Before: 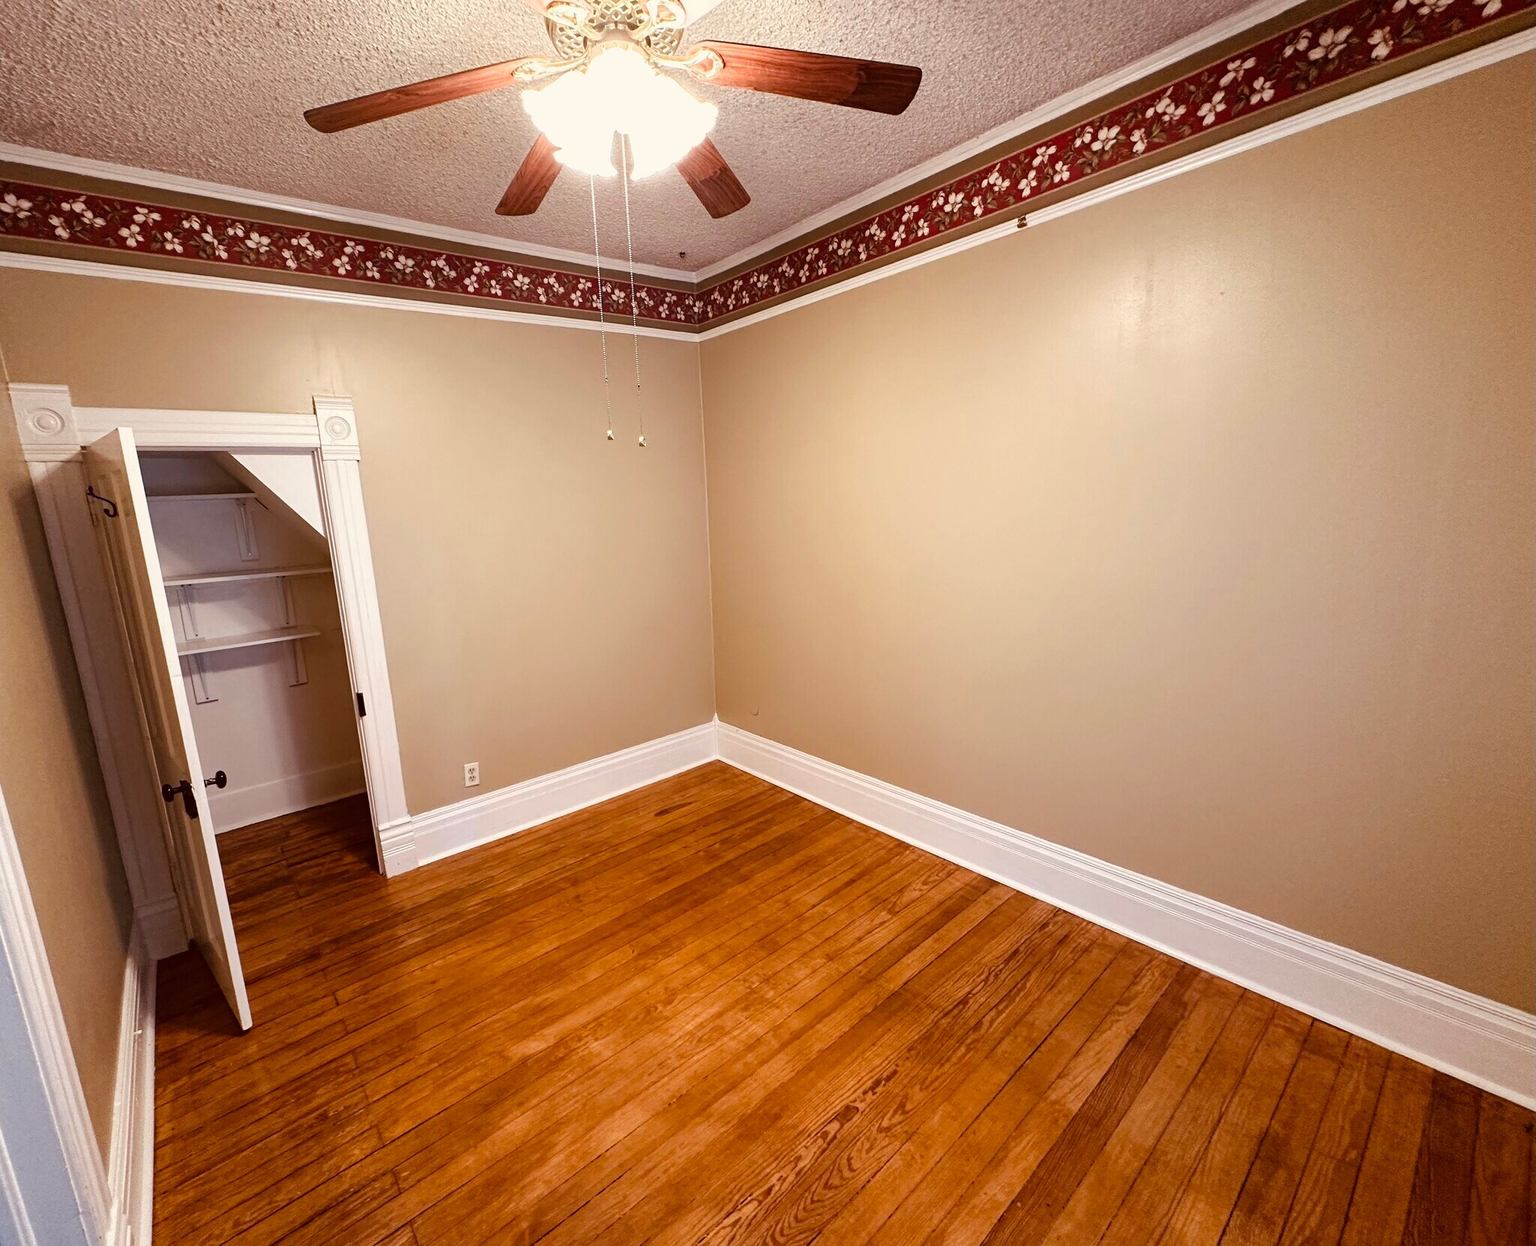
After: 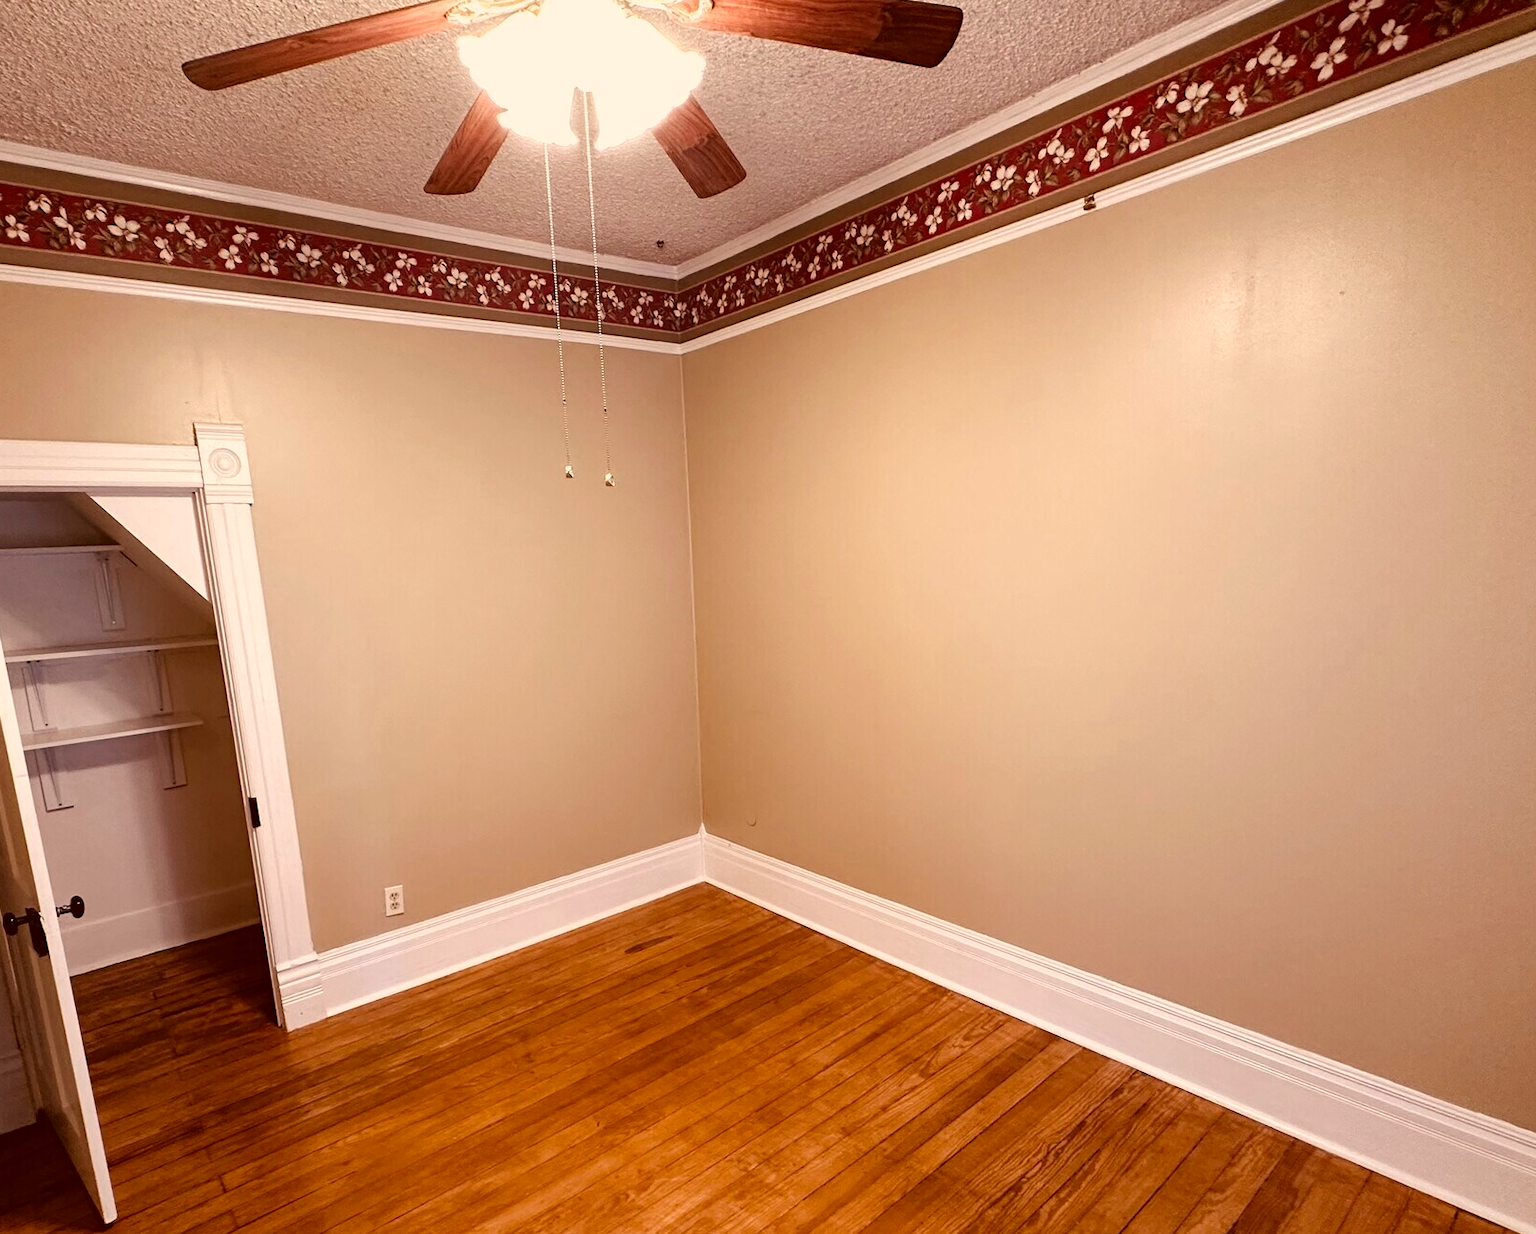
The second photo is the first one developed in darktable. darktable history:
crop and rotate: left 10.444%, top 4.997%, right 10.382%, bottom 16.508%
color correction: highlights a* 6.55, highlights b* 8.23, shadows a* 6.36, shadows b* 6.91, saturation 0.9
